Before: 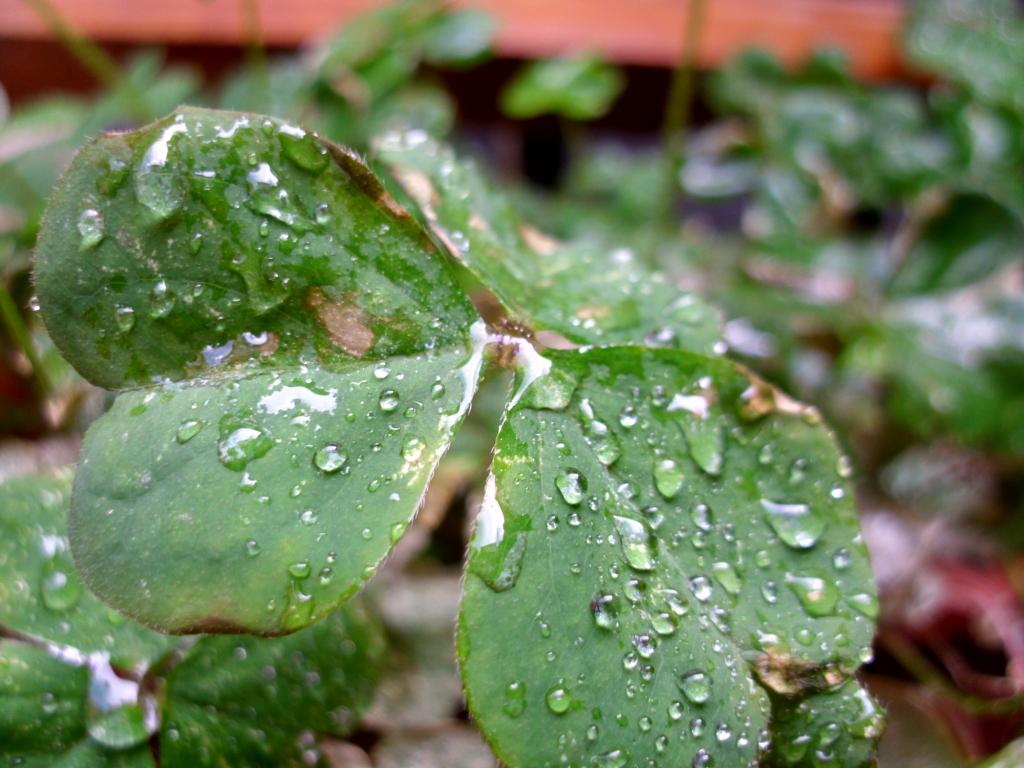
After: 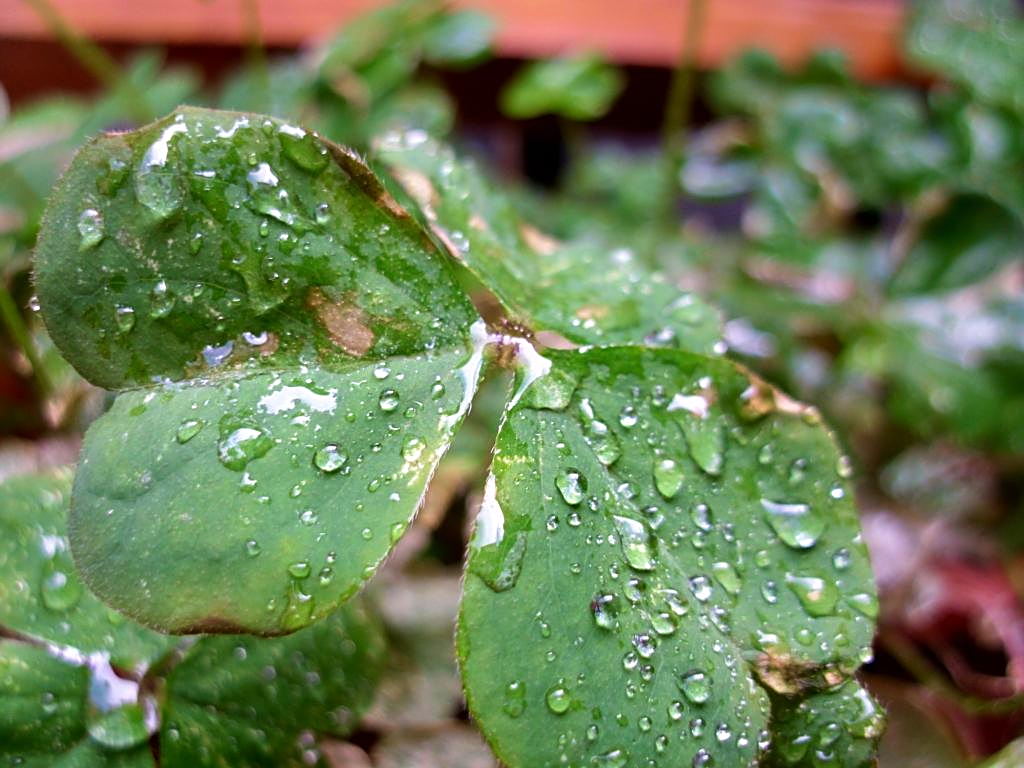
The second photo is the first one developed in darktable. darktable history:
tone equalizer: edges refinement/feathering 500, mask exposure compensation -1.57 EV, preserve details no
sharpen: on, module defaults
velvia: on, module defaults
